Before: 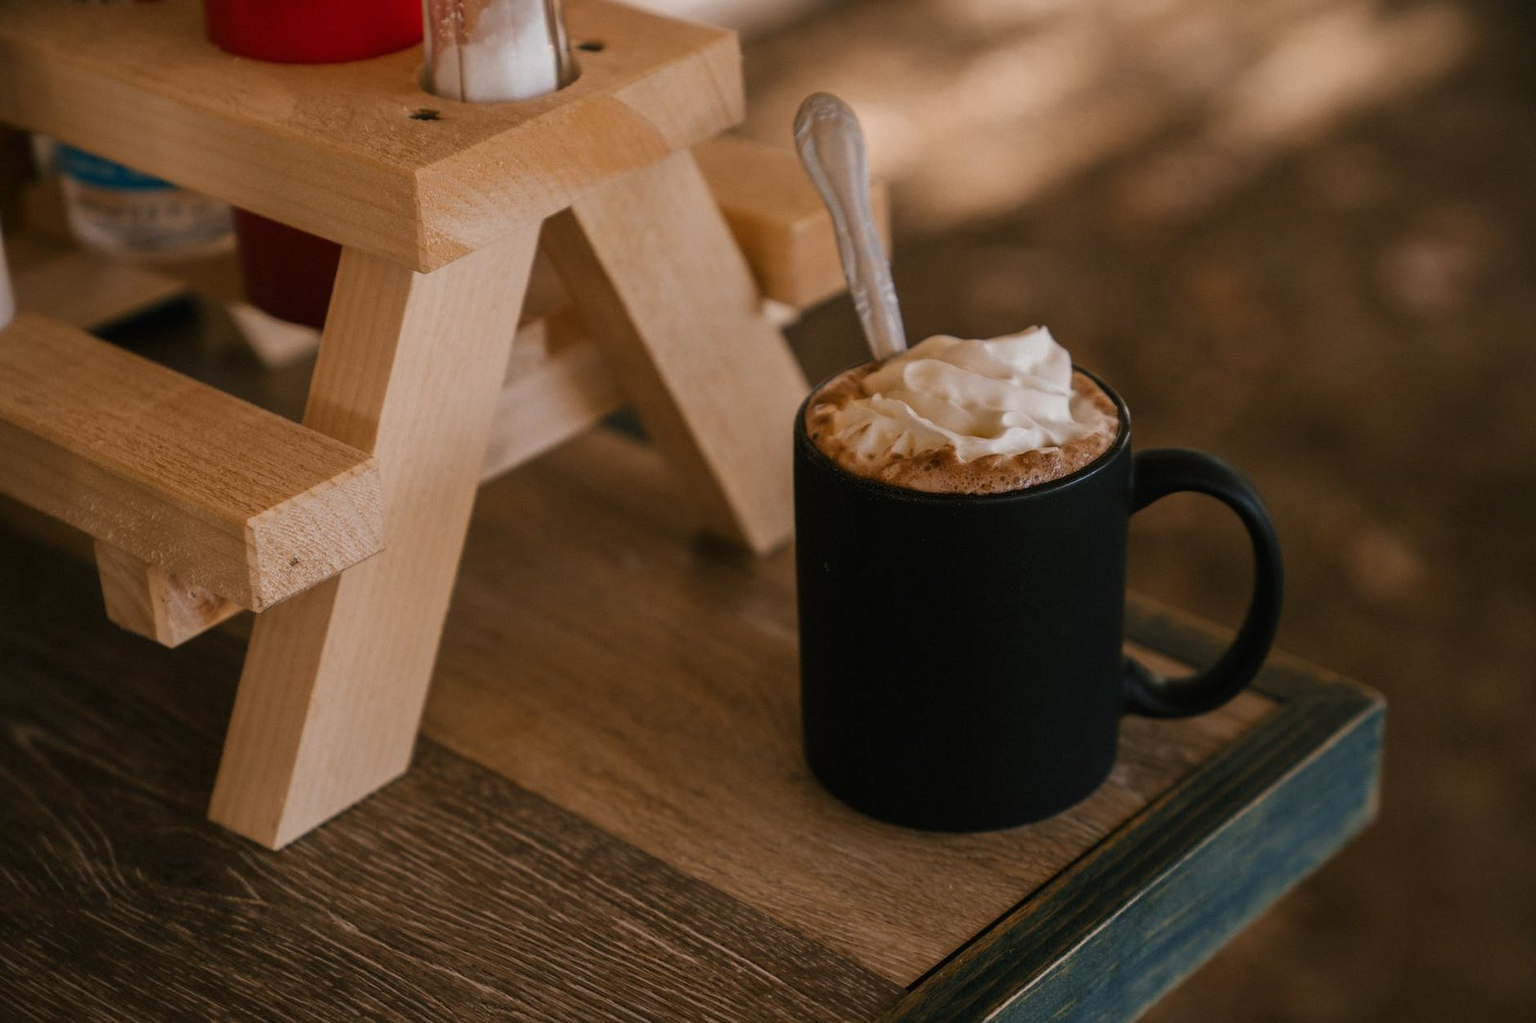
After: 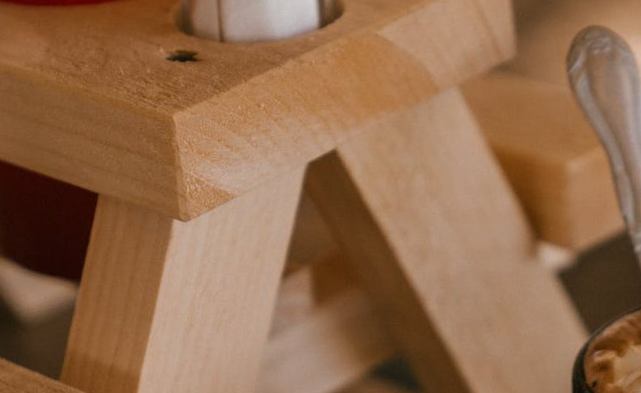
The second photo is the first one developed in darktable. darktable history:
exposure: compensate highlight preservation false
bloom: size 16%, threshold 98%, strength 20%
crop: left 15.452%, top 5.459%, right 43.956%, bottom 56.62%
rotate and perspective: rotation -1°, crop left 0.011, crop right 0.989, crop top 0.025, crop bottom 0.975
